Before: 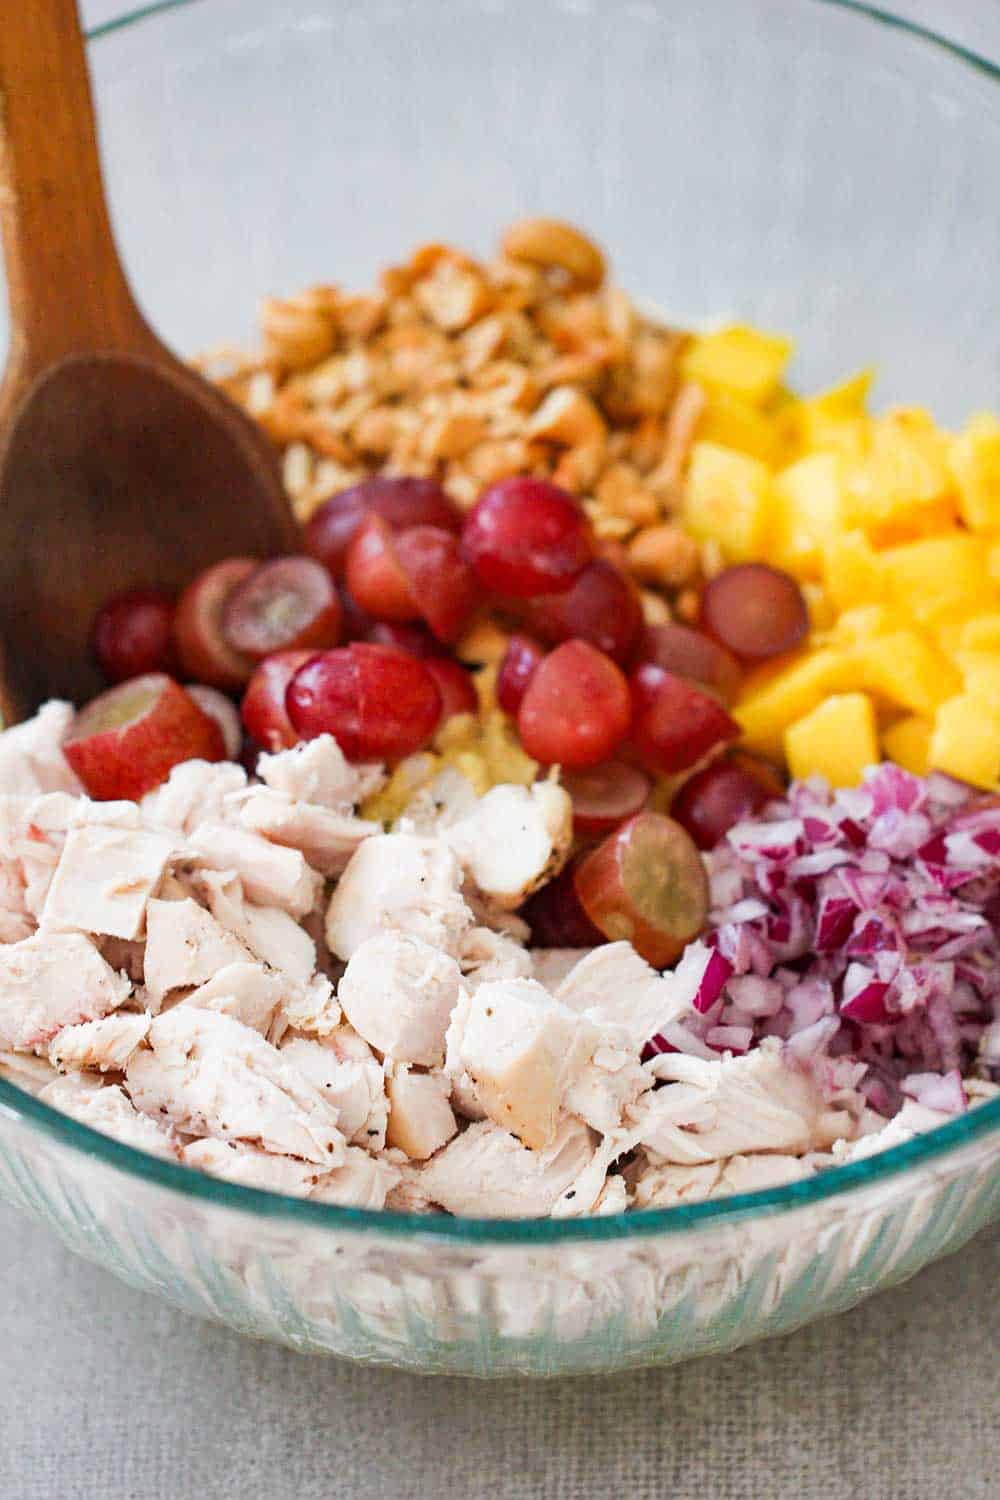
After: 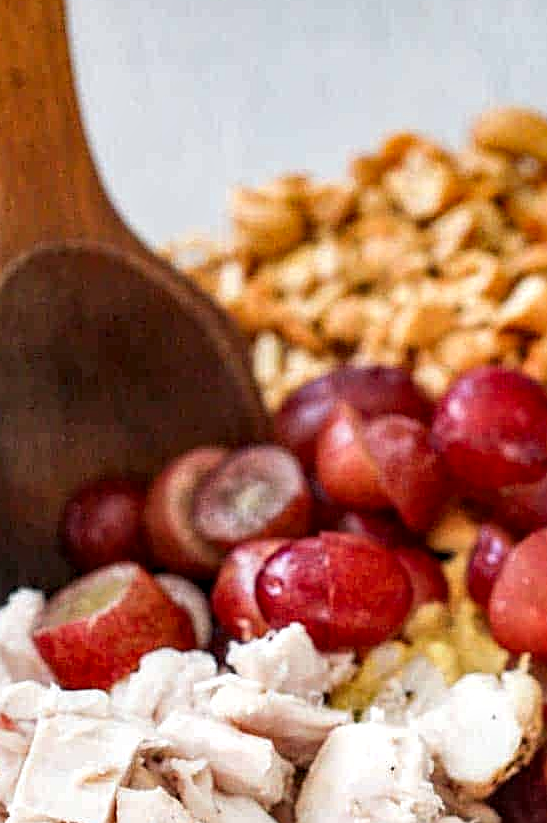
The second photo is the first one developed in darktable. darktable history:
local contrast: detail 150%
crop and rotate: left 3.047%, top 7.509%, right 42.236%, bottom 37.598%
sharpen: radius 2.167, amount 0.381, threshold 0
